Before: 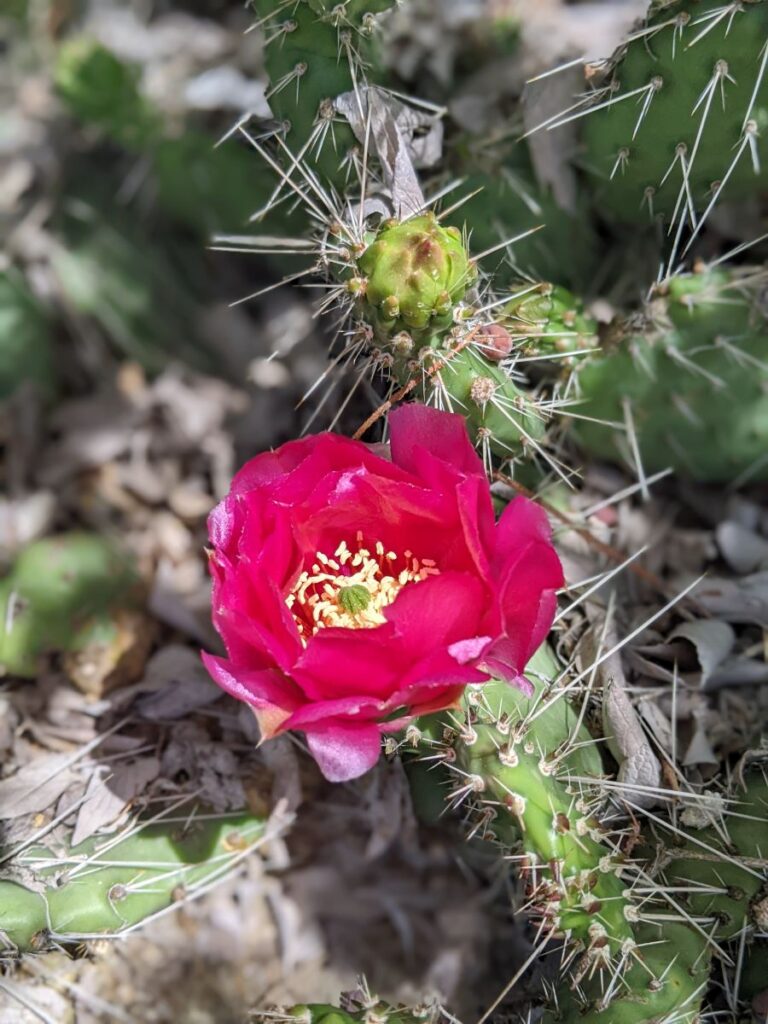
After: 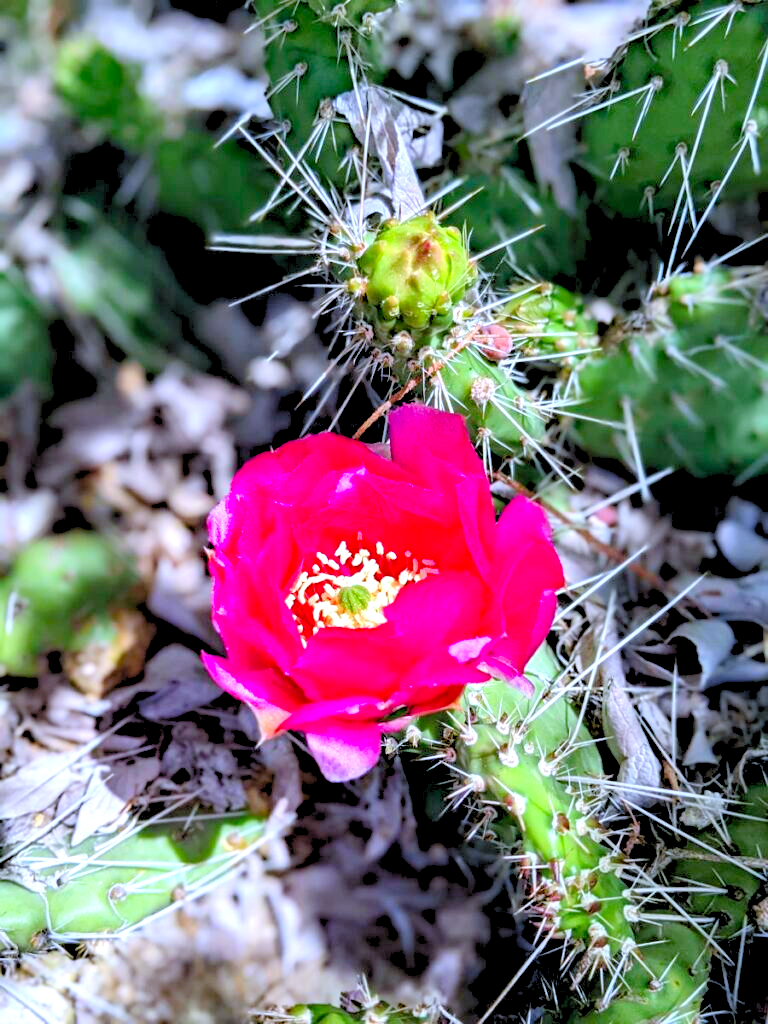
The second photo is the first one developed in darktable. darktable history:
white balance: red 0.948, green 1.02, blue 1.176
levels: levels [0.072, 0.414, 0.976]
haze removal: compatibility mode true, adaptive false
color balance: lift [0.991, 1, 1, 1], gamma [0.996, 1, 1, 1], input saturation 98.52%, contrast 20.34%, output saturation 103.72%
